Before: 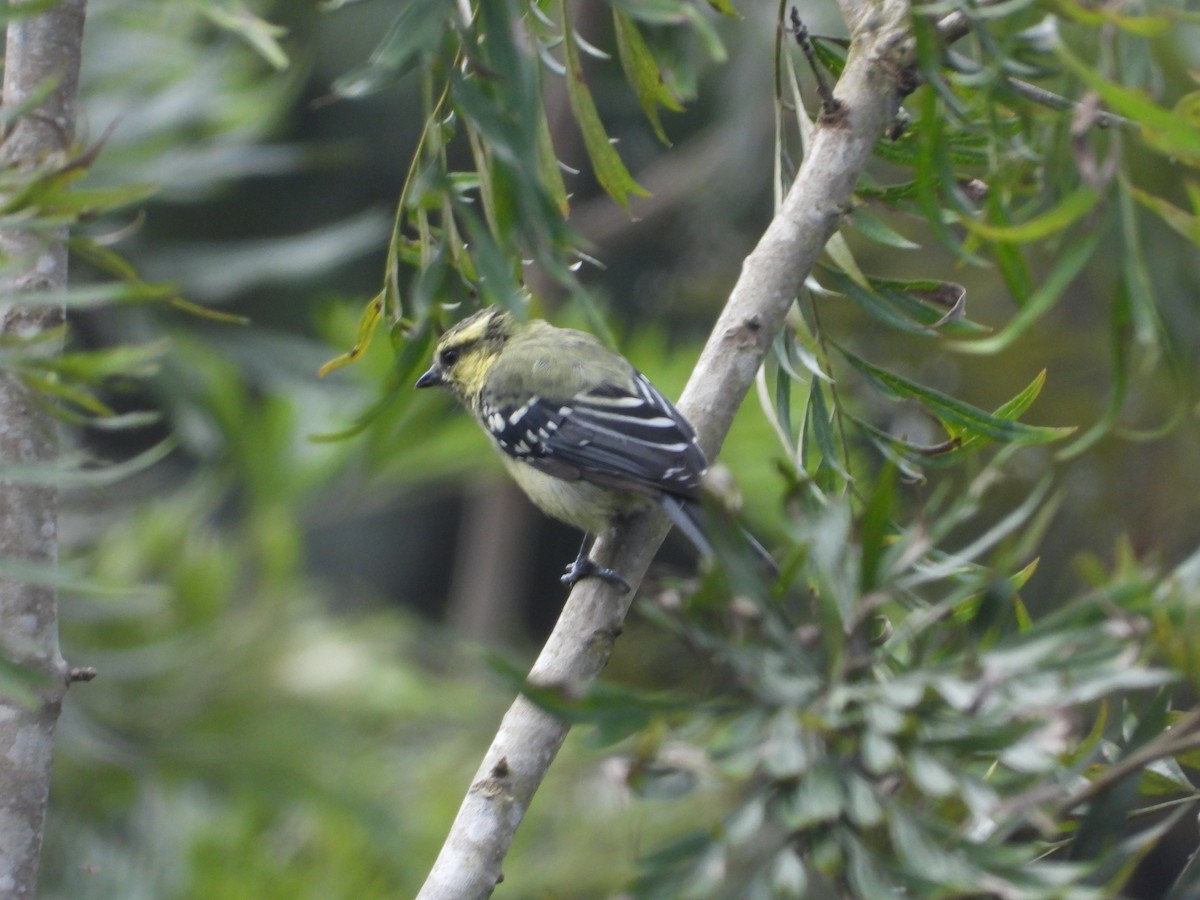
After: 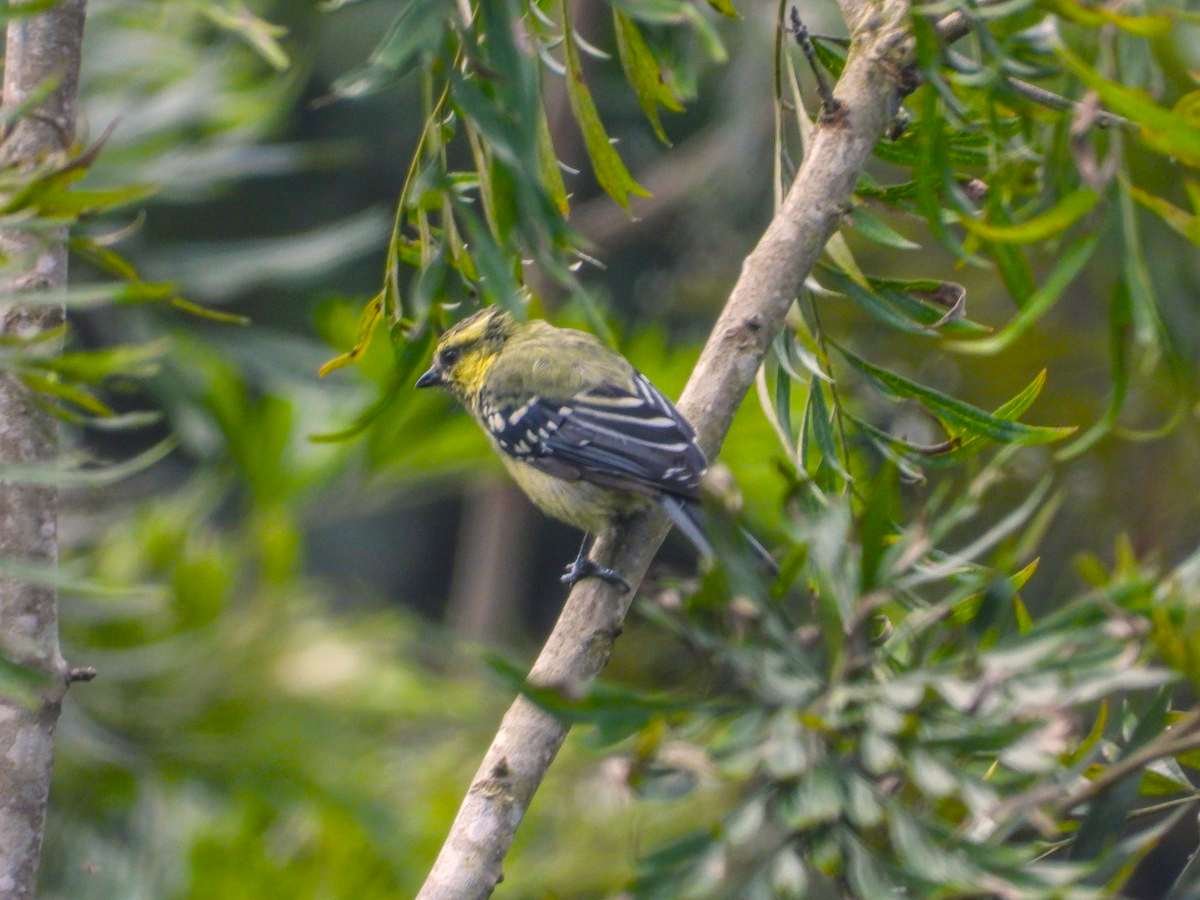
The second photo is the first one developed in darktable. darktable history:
color balance rgb: highlights gain › chroma 3.035%, highlights gain › hue 54.29°, linear chroma grading › global chroma 15.488%, perceptual saturation grading › global saturation 30.453%, global vibrance 14.783%
local contrast: highlights 67%, shadows 32%, detail 166%, midtone range 0.2
